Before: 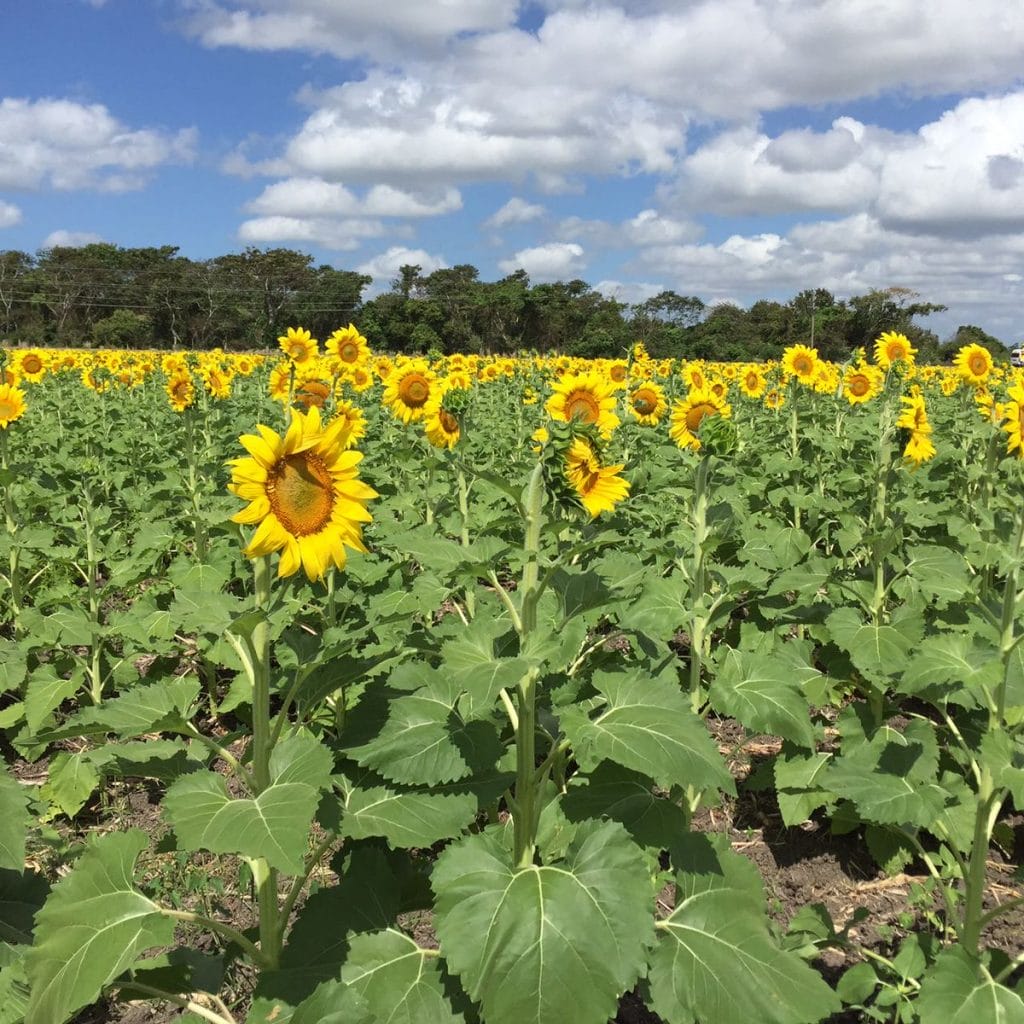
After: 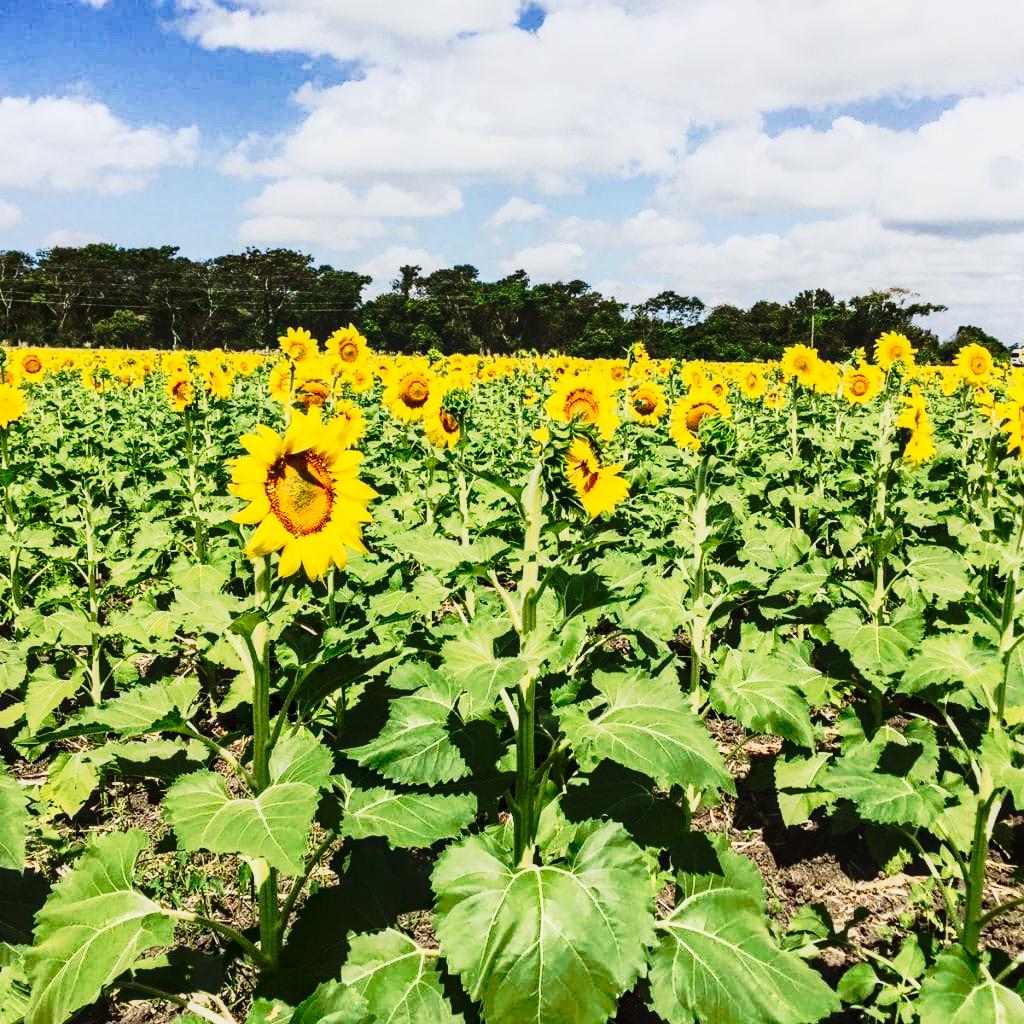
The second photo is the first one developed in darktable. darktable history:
contrast brightness saturation: contrast 0.405, brightness 0.051, saturation 0.26
exposure: black level correction 0.001, exposure 0.016 EV, compensate highlight preservation false
tone curve: curves: ch0 [(0, 0) (0.081, 0.044) (0.192, 0.125) (0.283, 0.238) (0.416, 0.449) (0.495, 0.524) (0.661, 0.756) (0.788, 0.87) (1, 0.951)]; ch1 [(0, 0) (0.161, 0.092) (0.35, 0.33) (0.392, 0.392) (0.427, 0.426) (0.479, 0.472) (0.505, 0.497) (0.521, 0.524) (0.567, 0.56) (0.583, 0.592) (0.625, 0.627) (0.678, 0.733) (1, 1)]; ch2 [(0, 0) (0.346, 0.362) (0.404, 0.427) (0.502, 0.499) (0.531, 0.523) (0.544, 0.561) (0.58, 0.59) (0.629, 0.642) (0.717, 0.678) (1, 1)], preserve colors none
local contrast: on, module defaults
